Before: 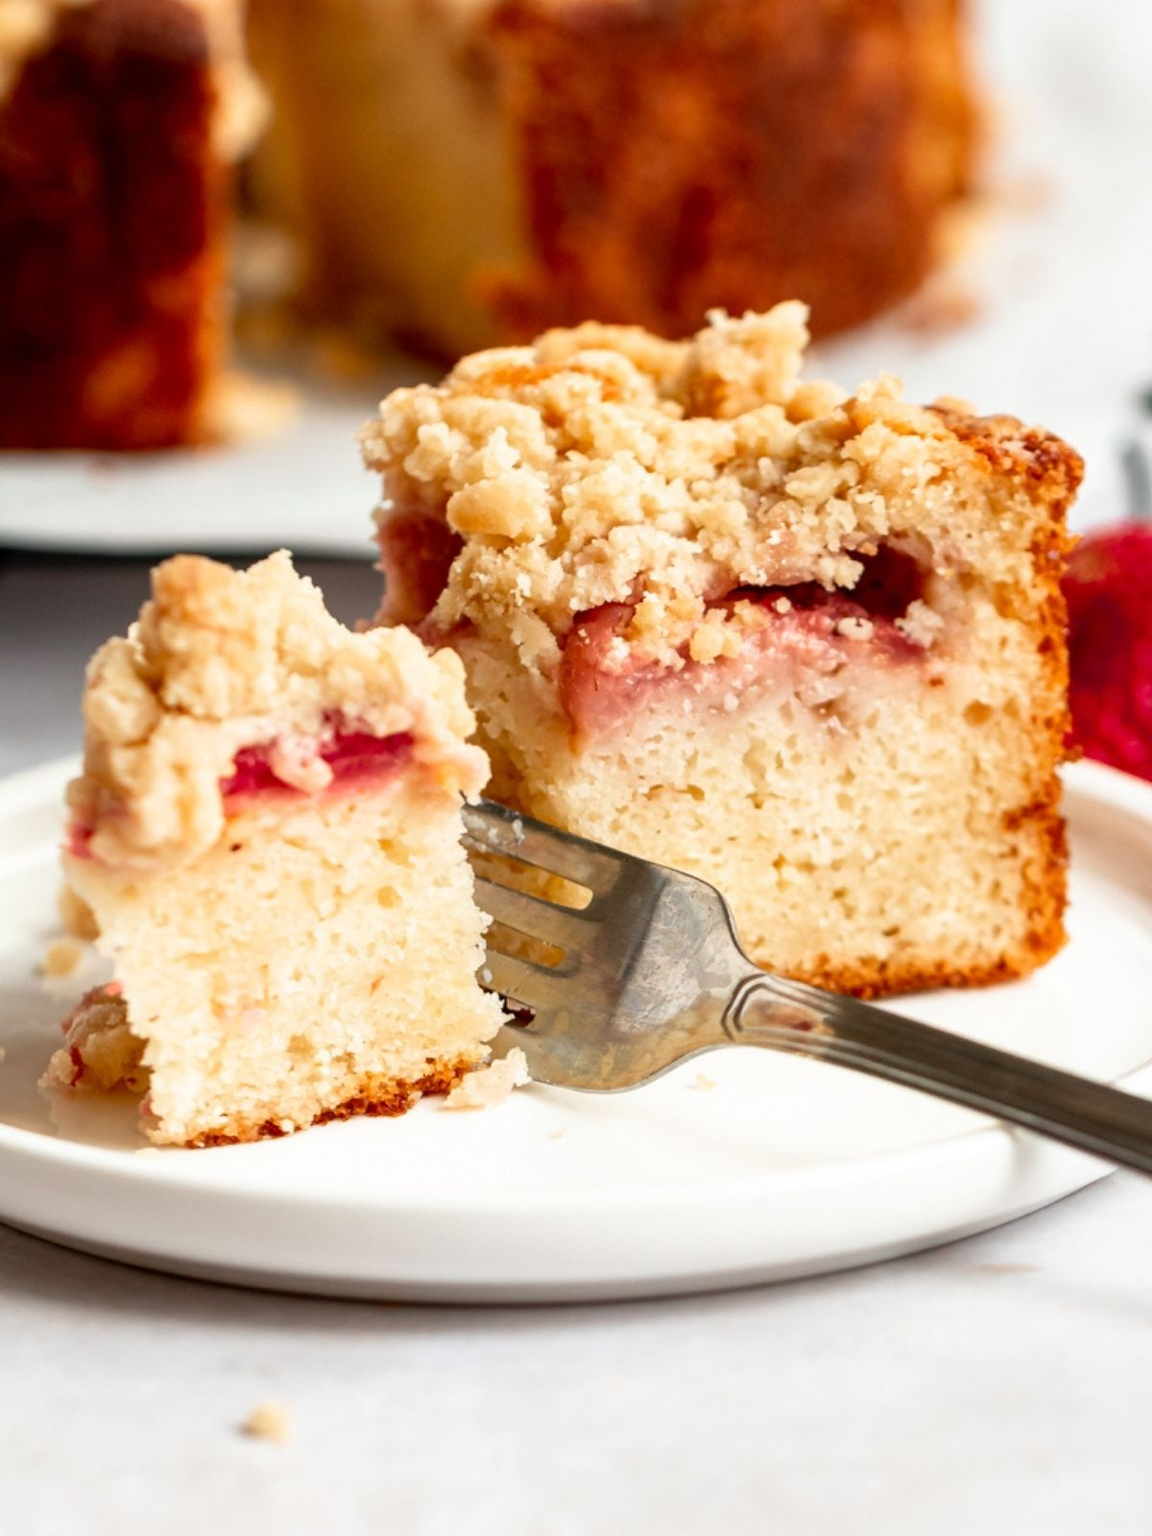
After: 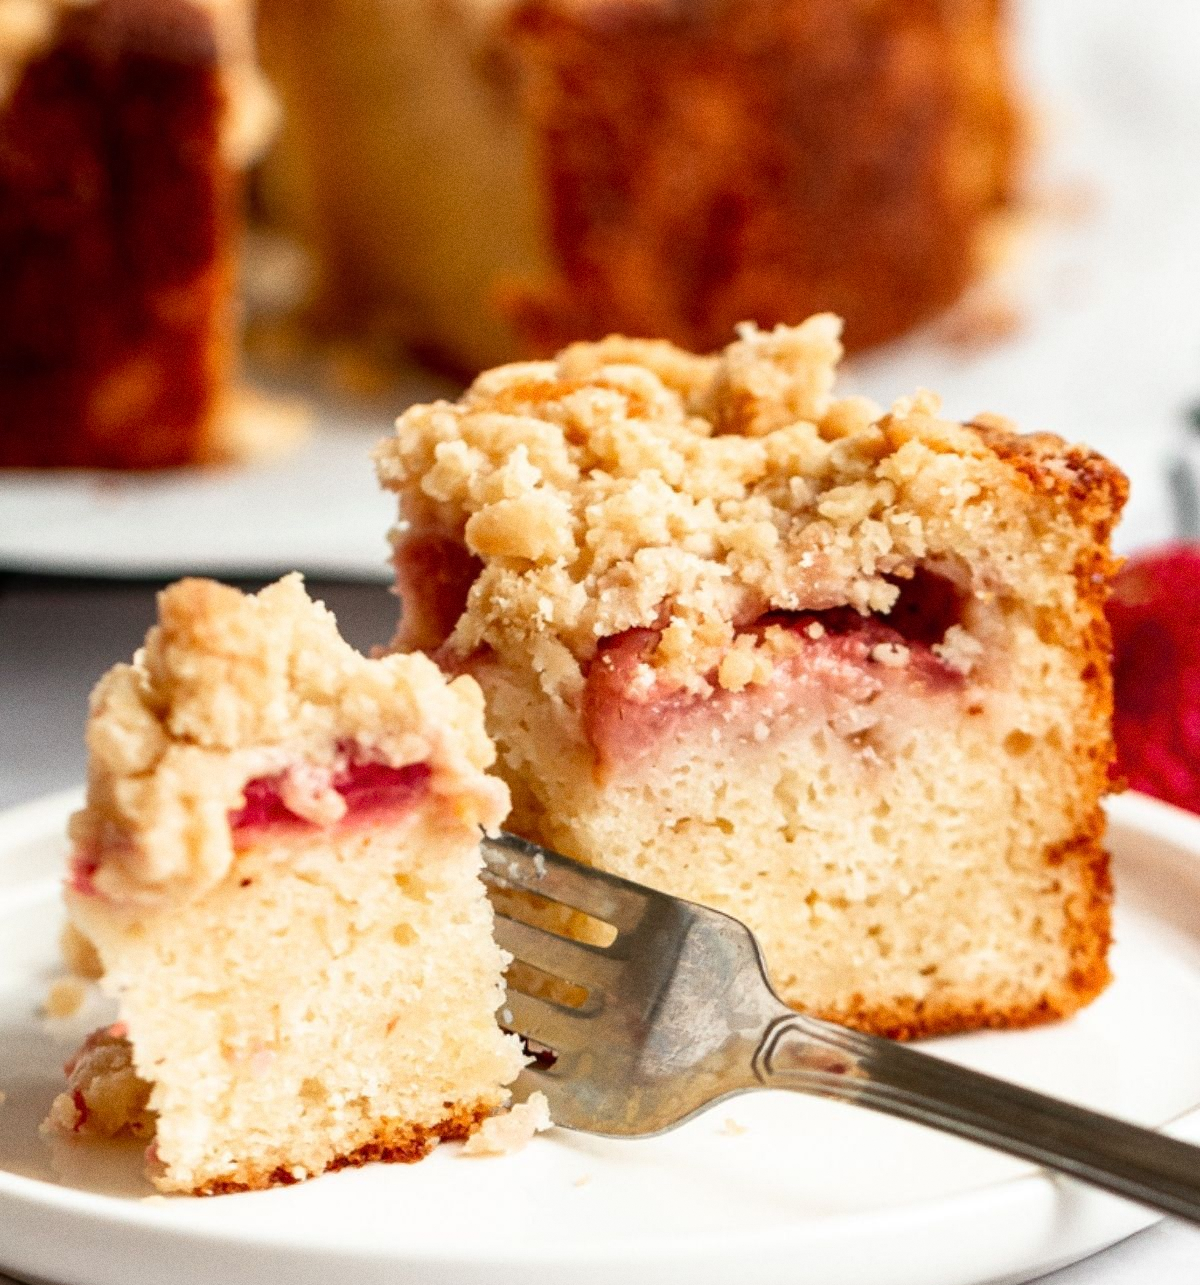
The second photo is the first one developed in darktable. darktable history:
crop: bottom 19.644%
grain: coarseness 0.09 ISO
